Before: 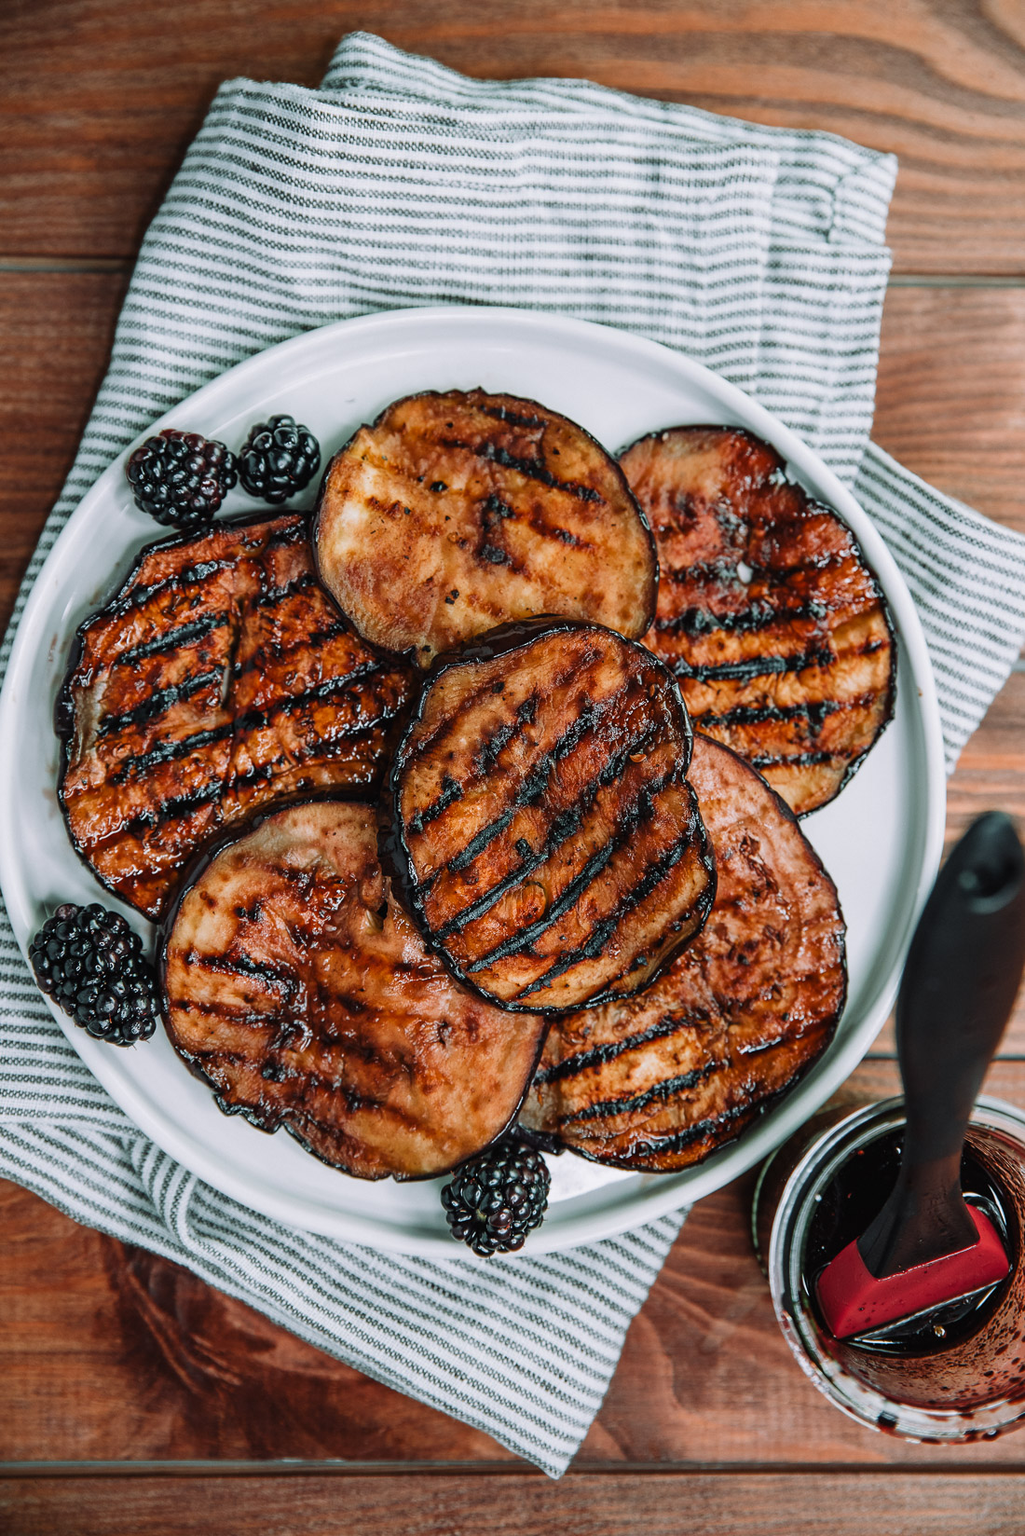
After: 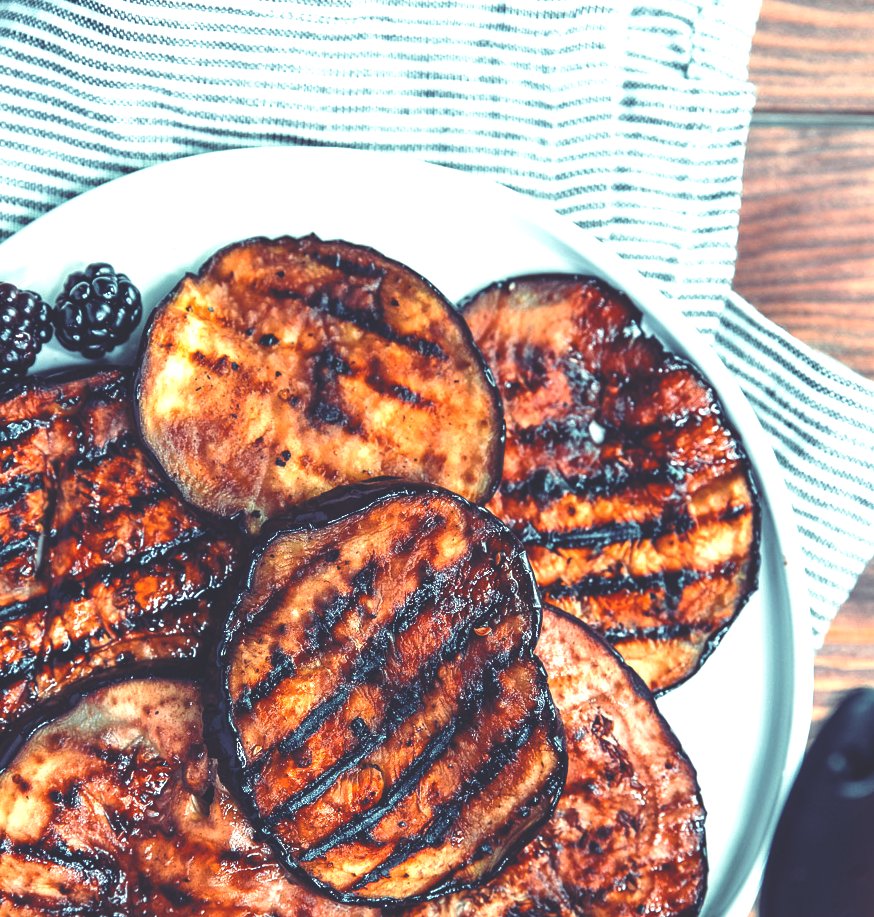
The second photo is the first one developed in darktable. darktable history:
crop: left 18.38%, top 11.092%, right 2.134%, bottom 33.217%
rgb curve: curves: ch0 [(0, 0.186) (0.314, 0.284) (0.576, 0.466) (0.805, 0.691) (0.936, 0.886)]; ch1 [(0, 0.186) (0.314, 0.284) (0.581, 0.534) (0.771, 0.746) (0.936, 0.958)]; ch2 [(0, 0.216) (0.275, 0.39) (1, 1)], mode RGB, independent channels, compensate middle gray true, preserve colors none
color zones: curves: ch0 [(0, 0.511) (0.143, 0.531) (0.286, 0.56) (0.429, 0.5) (0.571, 0.5) (0.714, 0.5) (0.857, 0.5) (1, 0.5)]; ch1 [(0, 0.525) (0.143, 0.705) (0.286, 0.715) (0.429, 0.35) (0.571, 0.35) (0.714, 0.35) (0.857, 0.4) (1, 0.4)]; ch2 [(0, 0.572) (0.143, 0.512) (0.286, 0.473) (0.429, 0.45) (0.571, 0.5) (0.714, 0.5) (0.857, 0.518) (1, 0.518)]
exposure: black level correction 0, exposure 1 EV, compensate highlight preservation false
